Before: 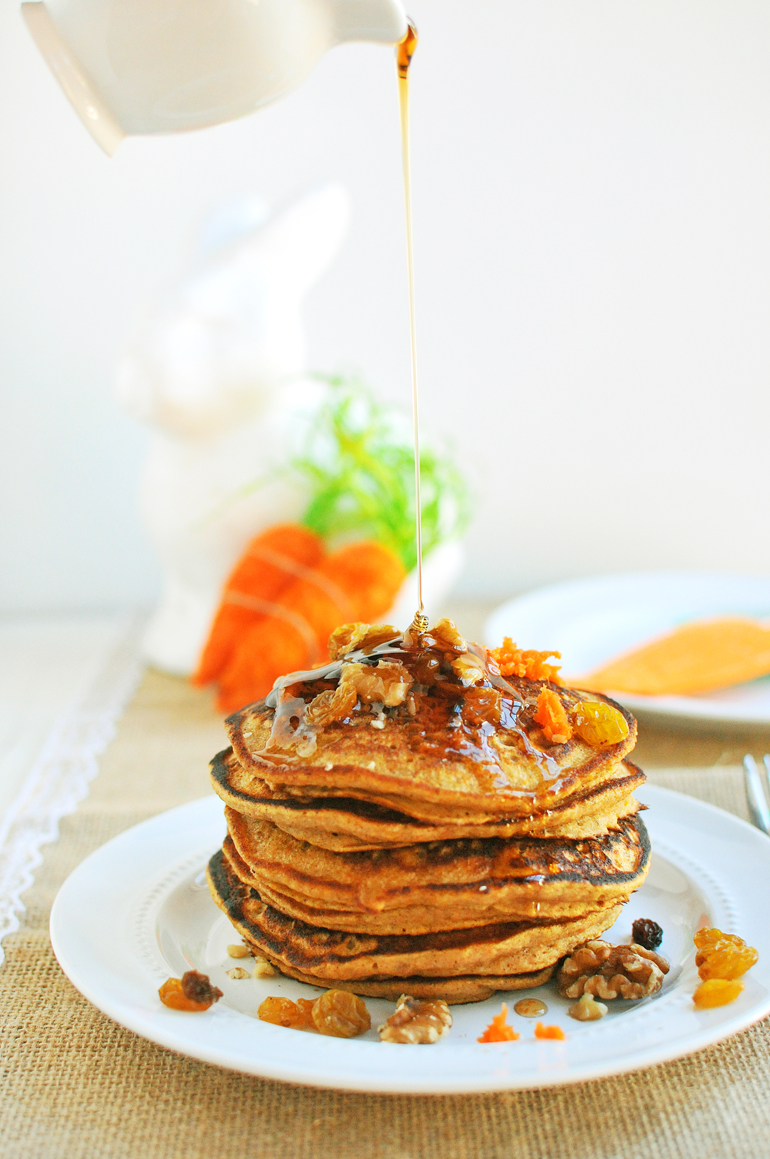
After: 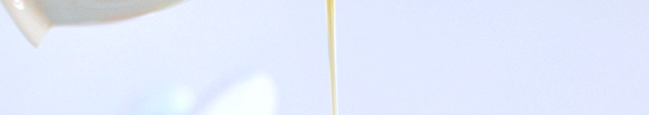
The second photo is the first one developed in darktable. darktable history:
crop and rotate: left 9.644%, top 9.491%, right 6.021%, bottom 80.509%
shadows and highlights: on, module defaults
color calibration: illuminant as shot in camera, x 0.358, y 0.373, temperature 4628.91 K
local contrast: detail 110%
